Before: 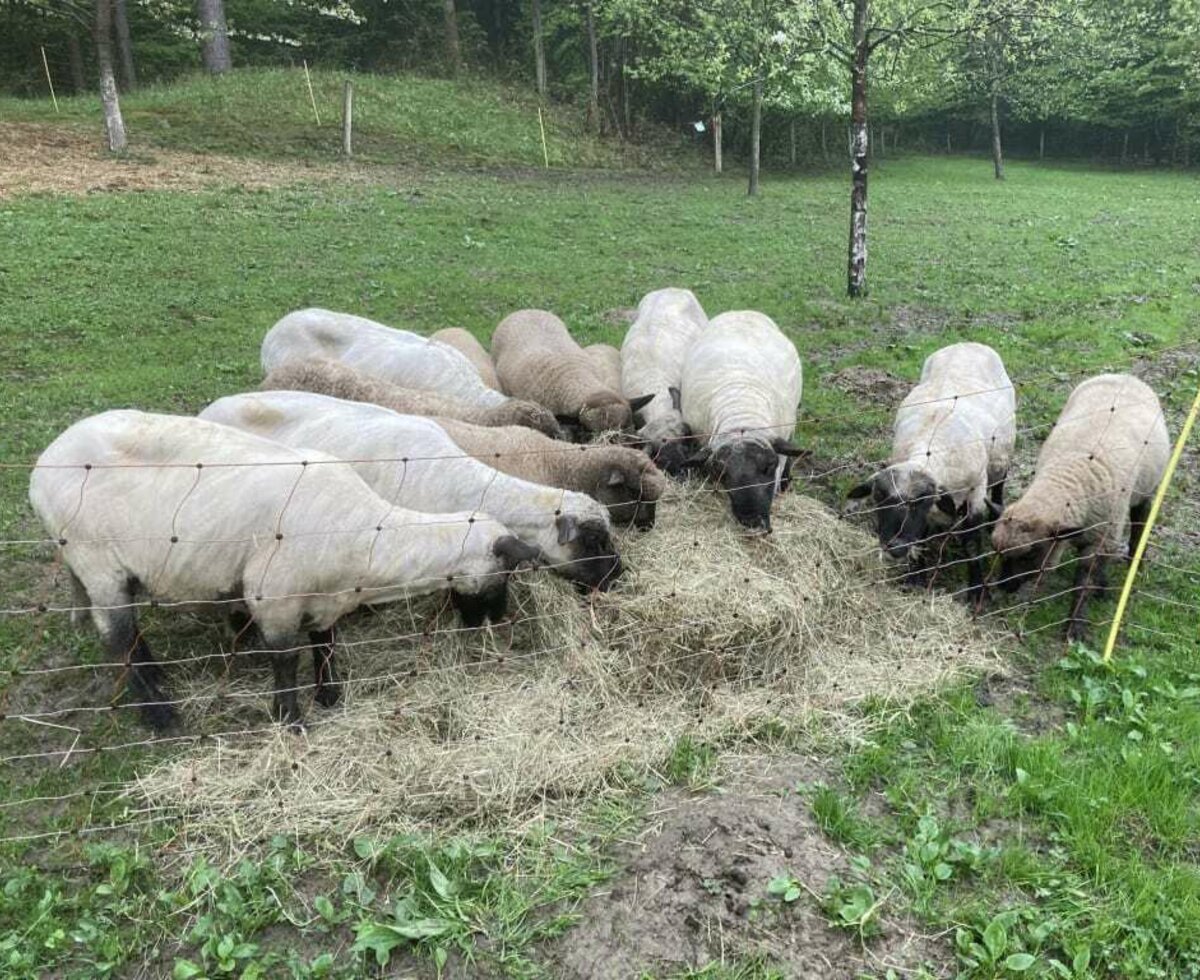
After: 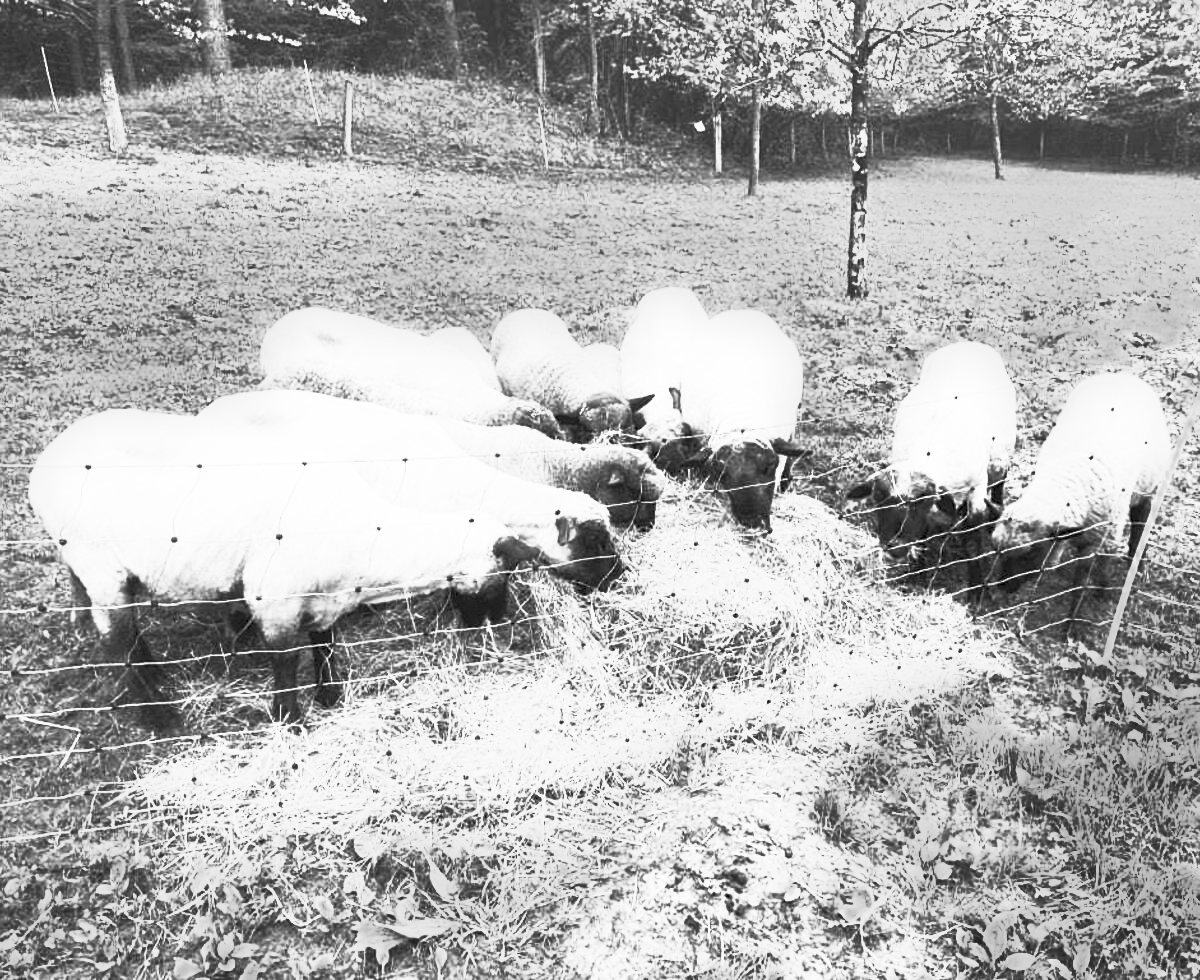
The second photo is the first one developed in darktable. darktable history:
sharpen: amount 0.2
contrast brightness saturation: contrast 1, brightness 1, saturation 1
monochrome: a 0, b 0, size 0.5, highlights 0.57
